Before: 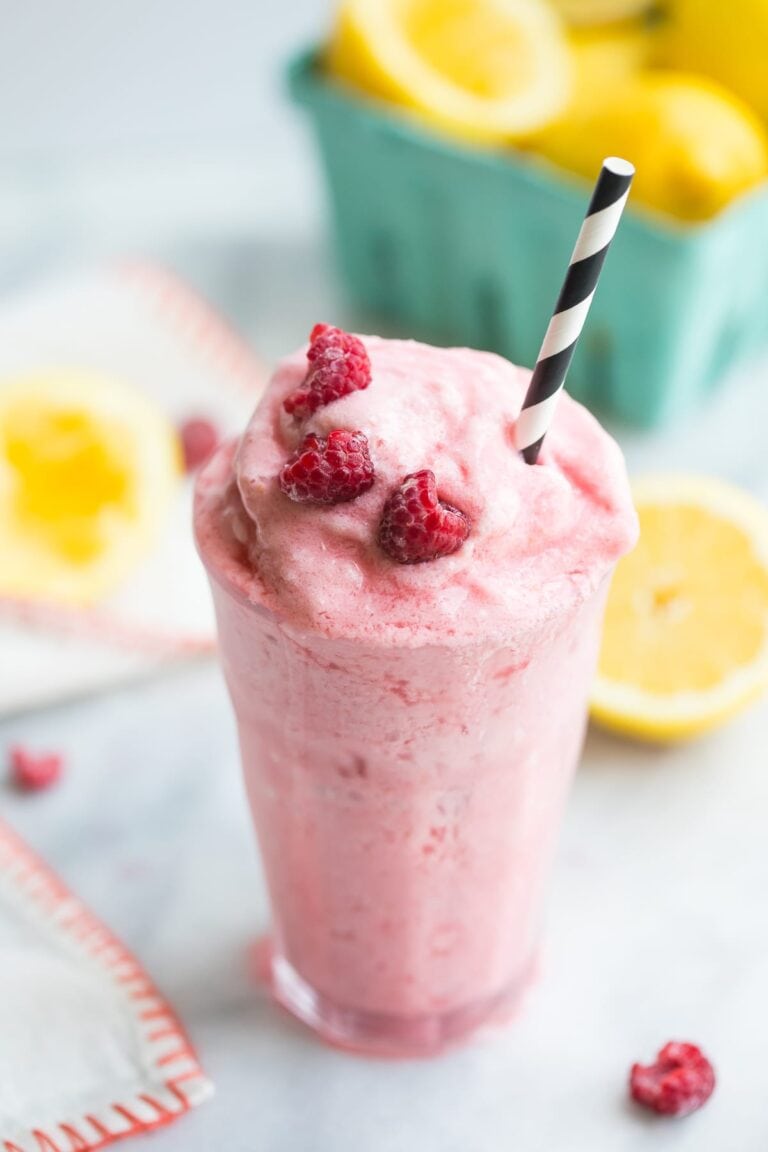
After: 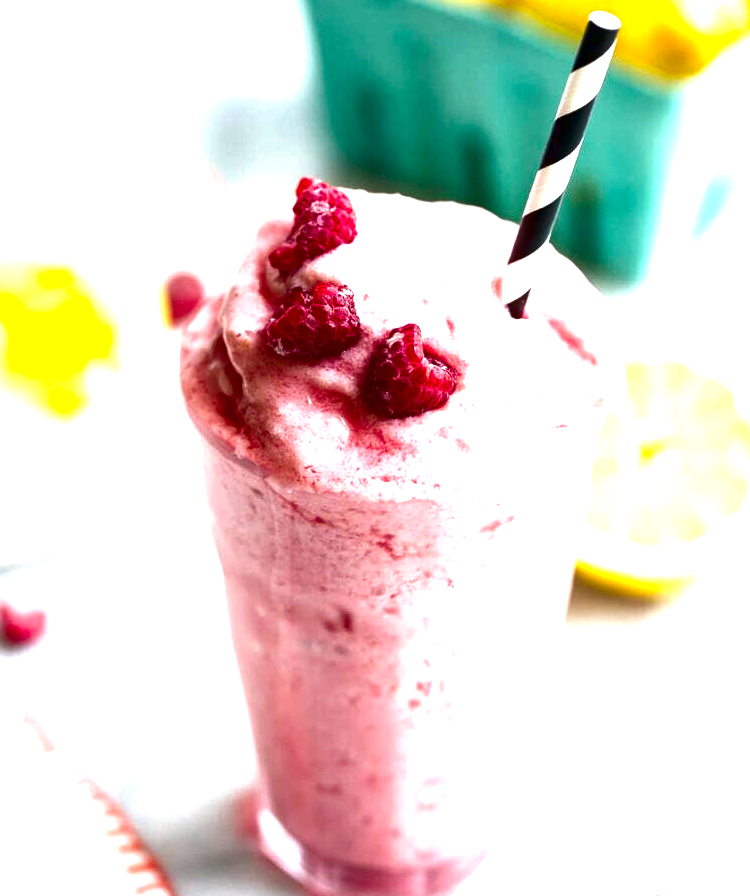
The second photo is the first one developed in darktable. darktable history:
contrast brightness saturation: contrast 0.087, brightness -0.601, saturation 0.174
exposure: black level correction 0, exposure 1.001 EV, compensate highlight preservation false
haze removal: adaptive false
tone equalizer: edges refinement/feathering 500, mask exposure compensation -1.57 EV, preserve details no
crop and rotate: left 1.918%, top 12.716%, right 0.308%, bottom 9.459%
